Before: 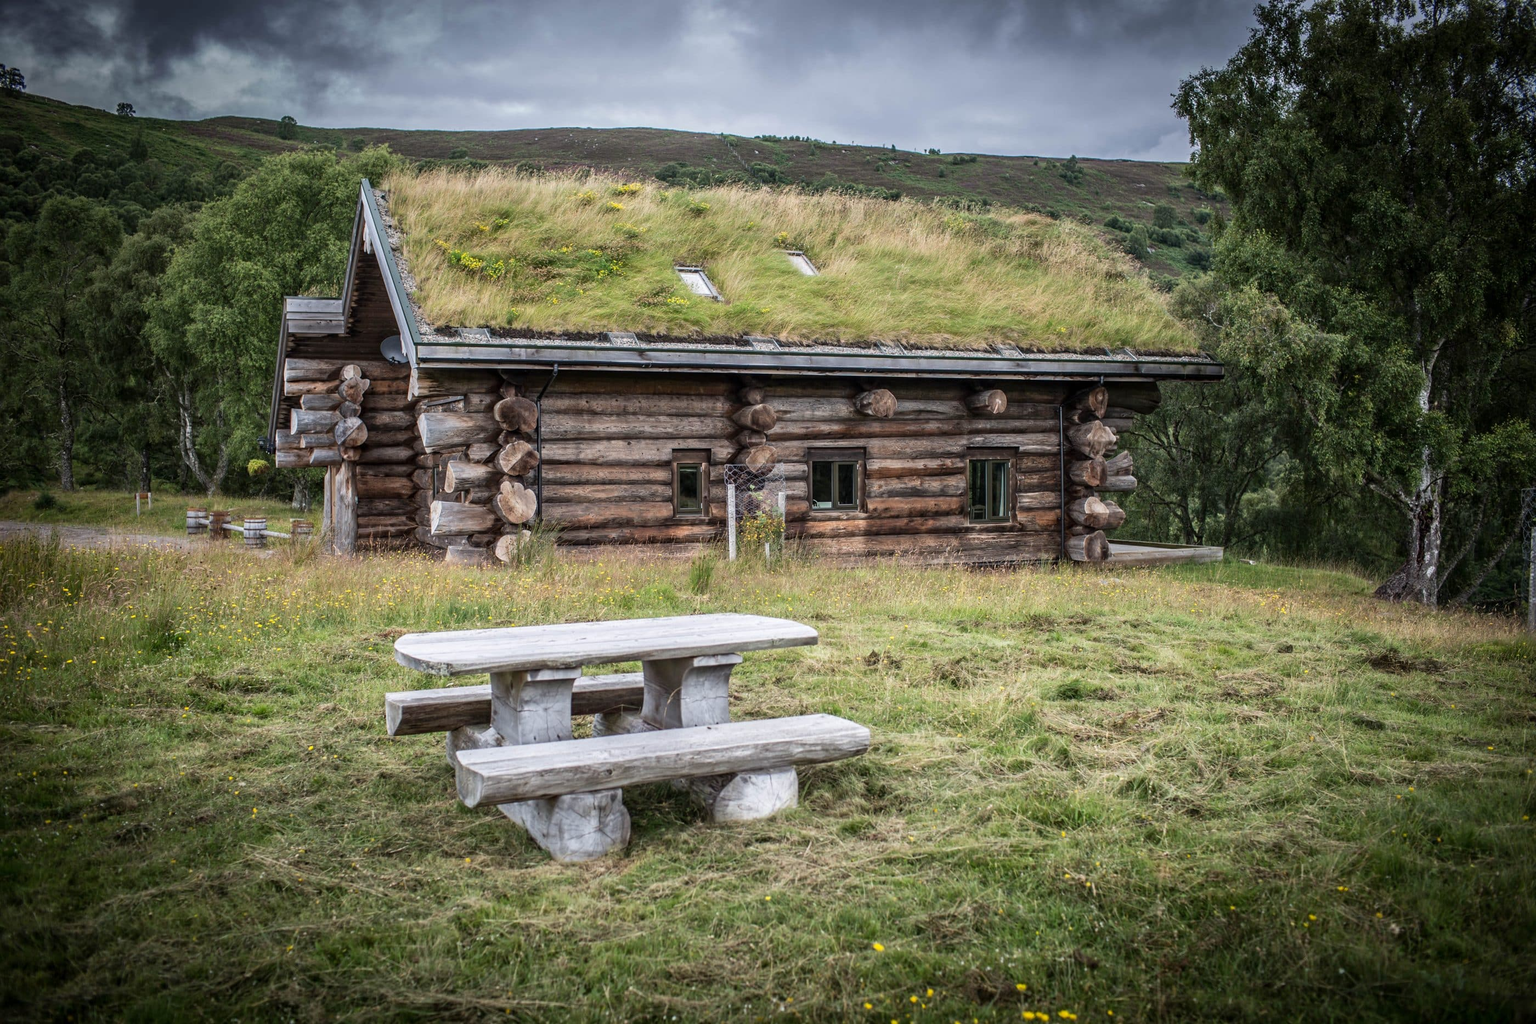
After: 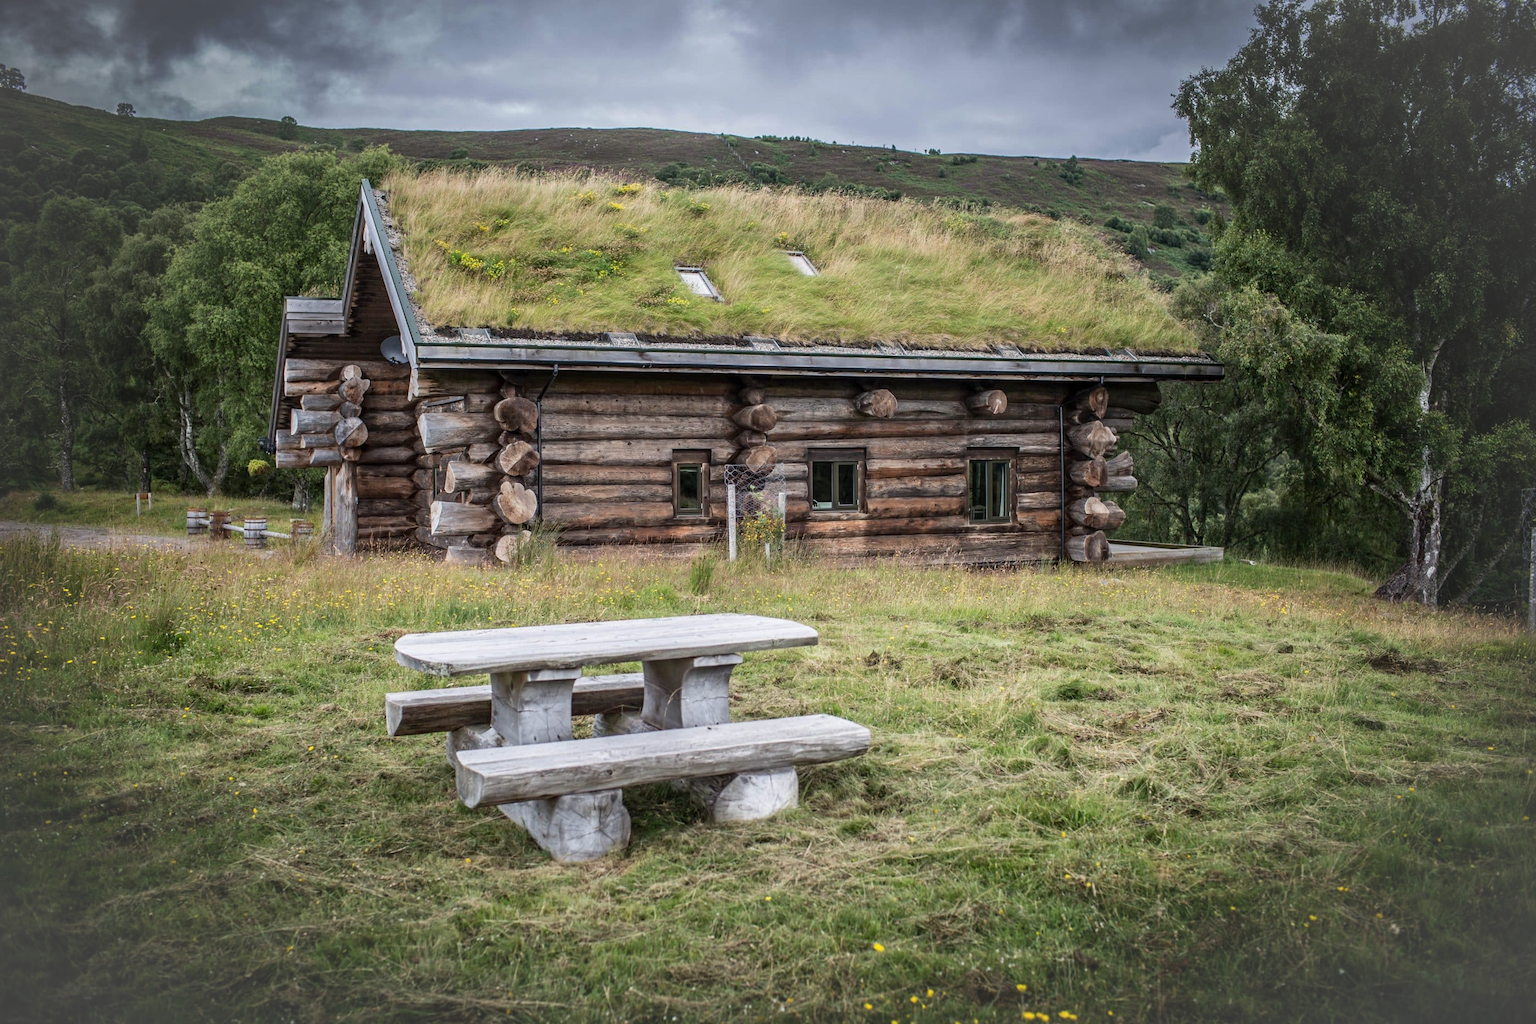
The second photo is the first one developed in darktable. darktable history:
tone equalizer: -7 EV 0.186 EV, -6 EV 0.131 EV, -5 EV 0.106 EV, -4 EV 0.03 EV, -2 EV -0.022 EV, -1 EV -0.064 EV, +0 EV -0.075 EV
vignetting: brightness 0.05, saturation 0, automatic ratio true
